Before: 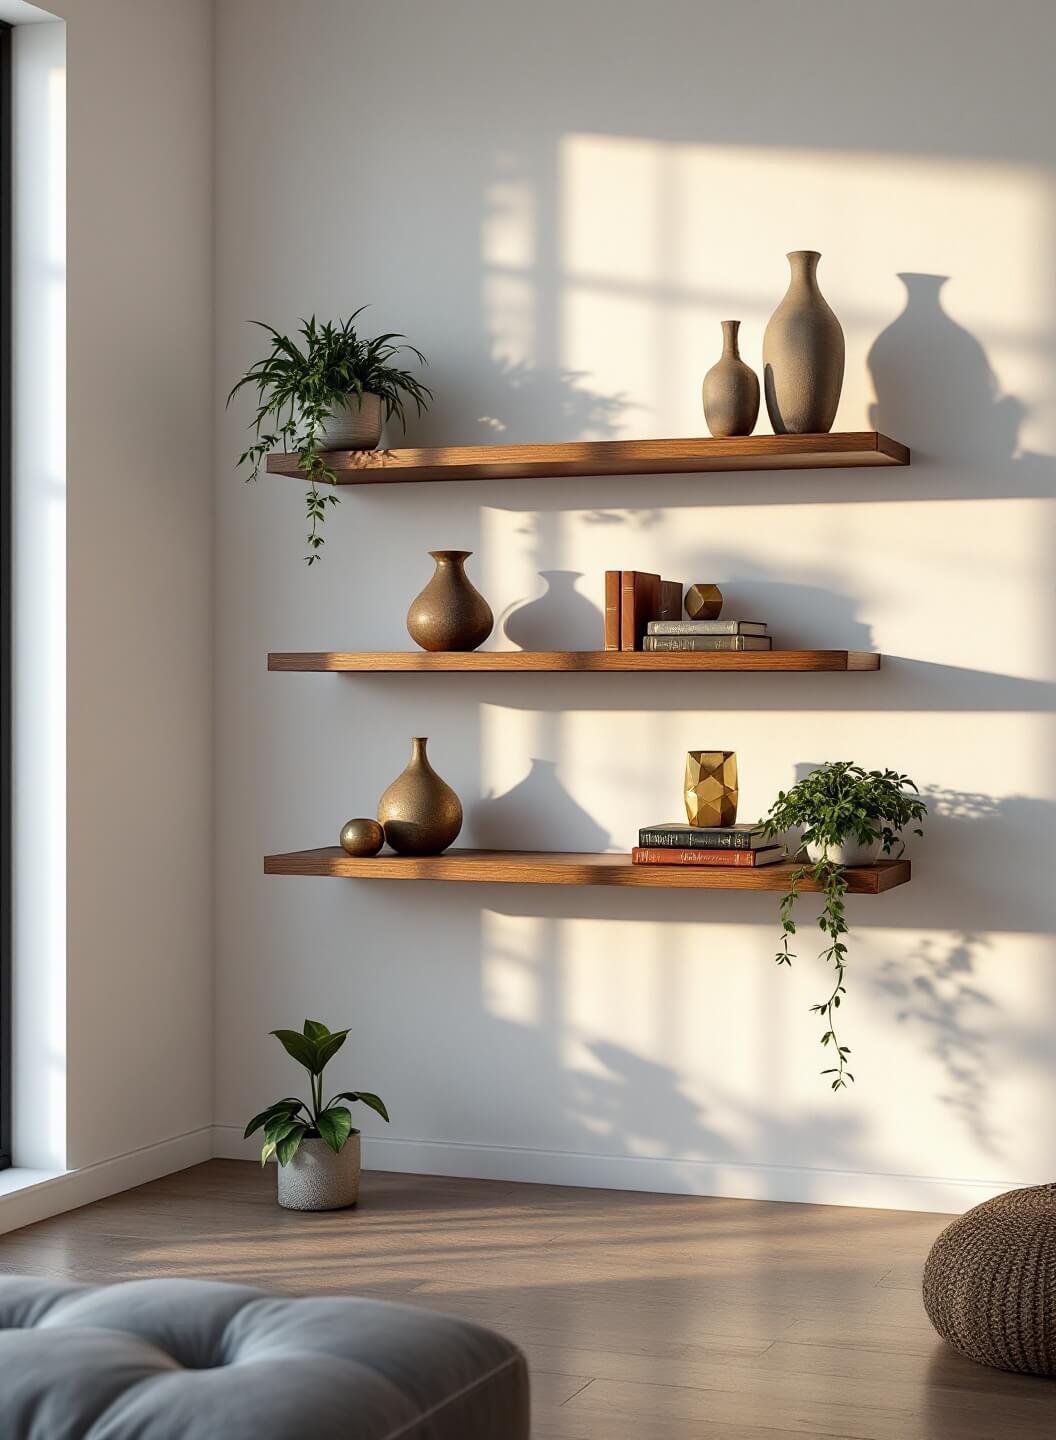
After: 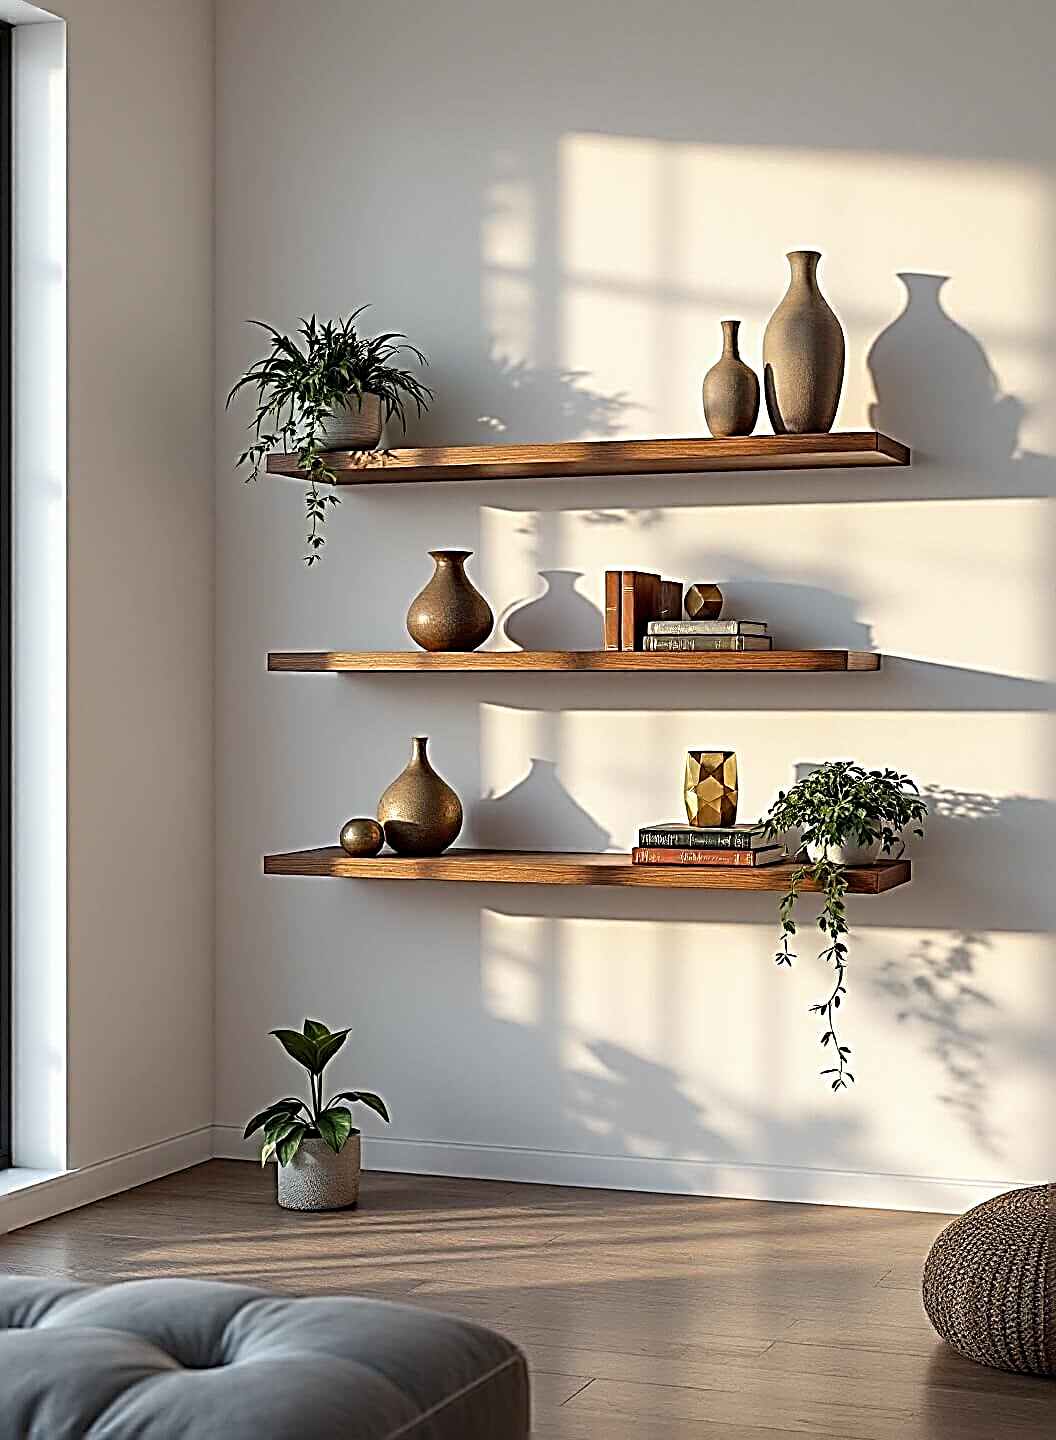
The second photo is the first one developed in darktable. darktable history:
sharpen: radius 3.141, amount 1.733
